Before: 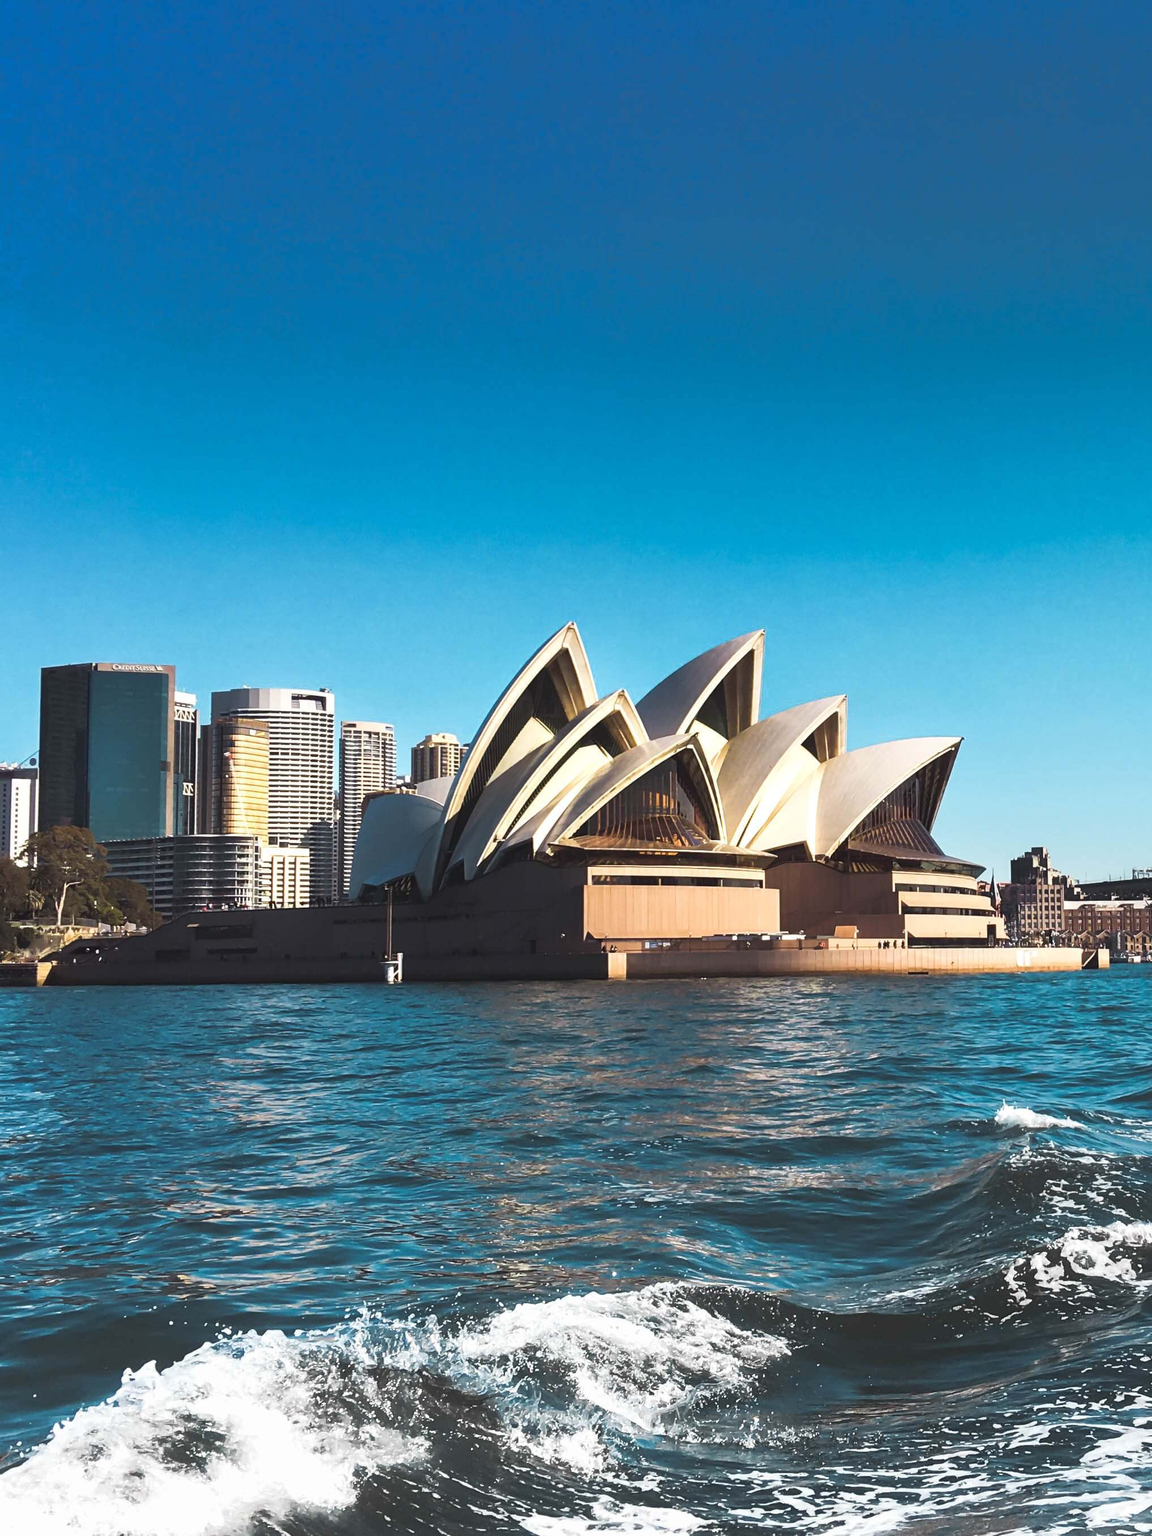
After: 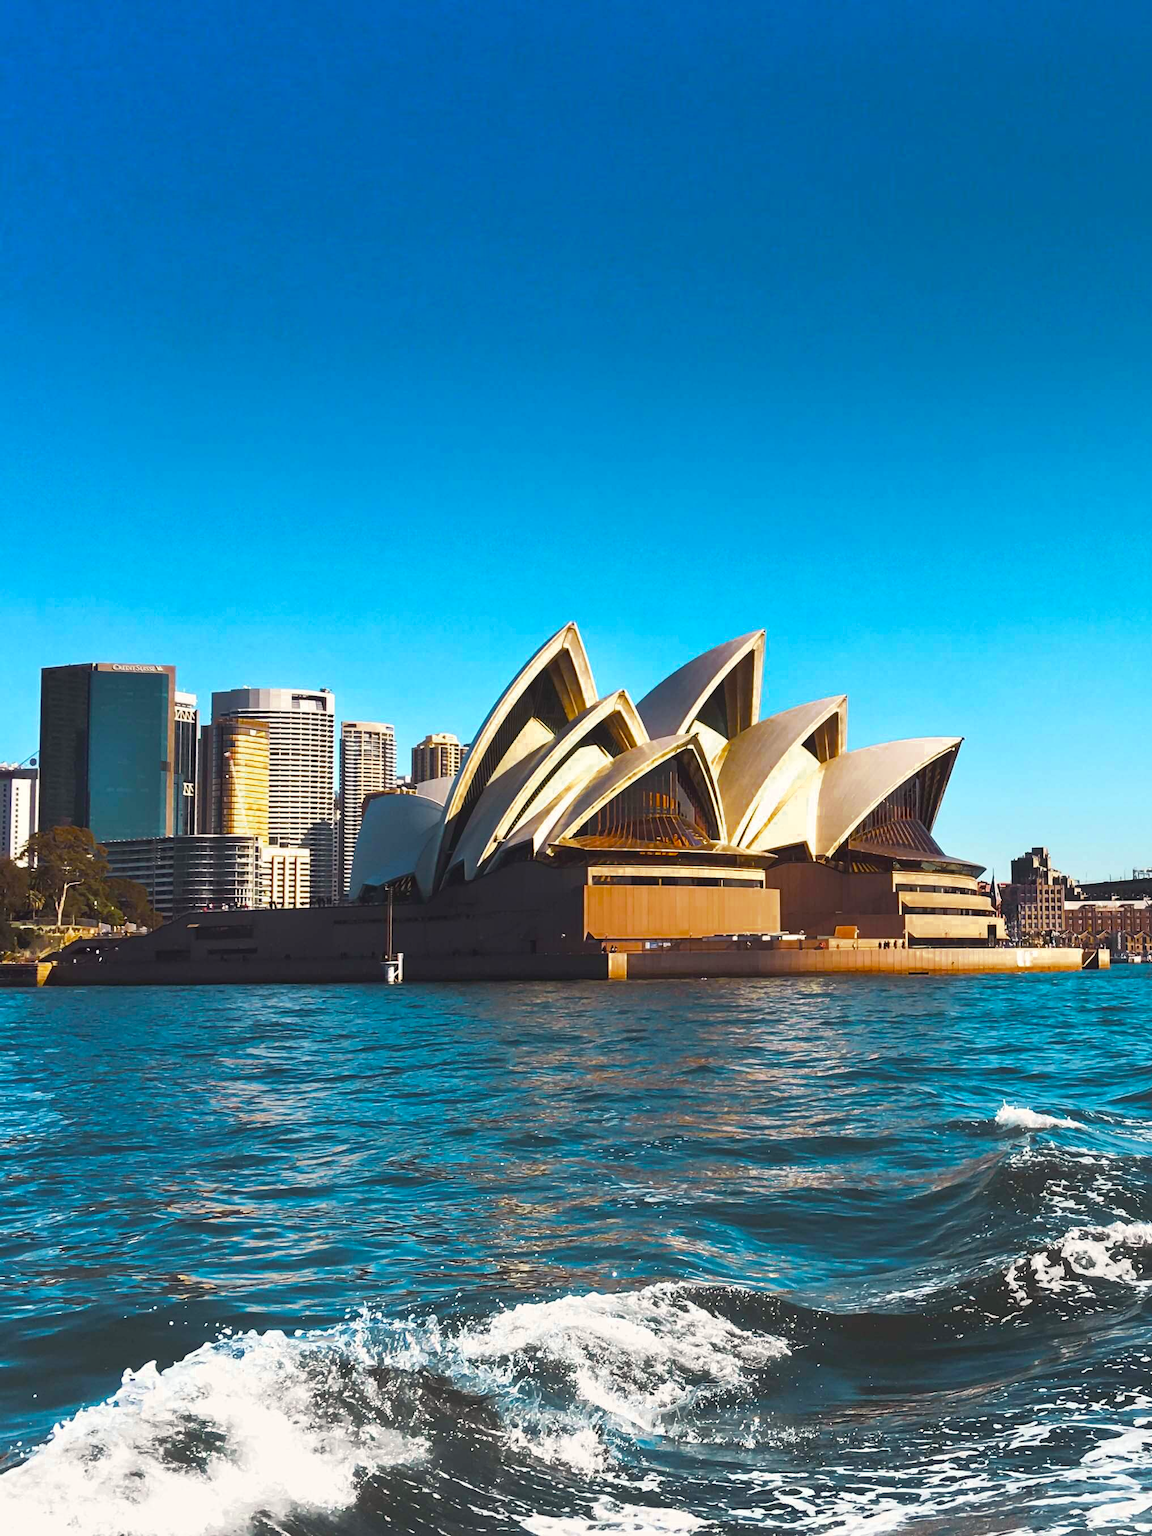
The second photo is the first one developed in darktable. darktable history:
color correction: highlights a* 0.816, highlights b* 2.78, saturation 1.1
color balance: output saturation 120%
color zones: curves: ch0 [(0.11, 0.396) (0.195, 0.36) (0.25, 0.5) (0.303, 0.412) (0.357, 0.544) (0.75, 0.5) (0.967, 0.328)]; ch1 [(0, 0.468) (0.112, 0.512) (0.202, 0.6) (0.25, 0.5) (0.307, 0.352) (0.357, 0.544) (0.75, 0.5) (0.963, 0.524)]
